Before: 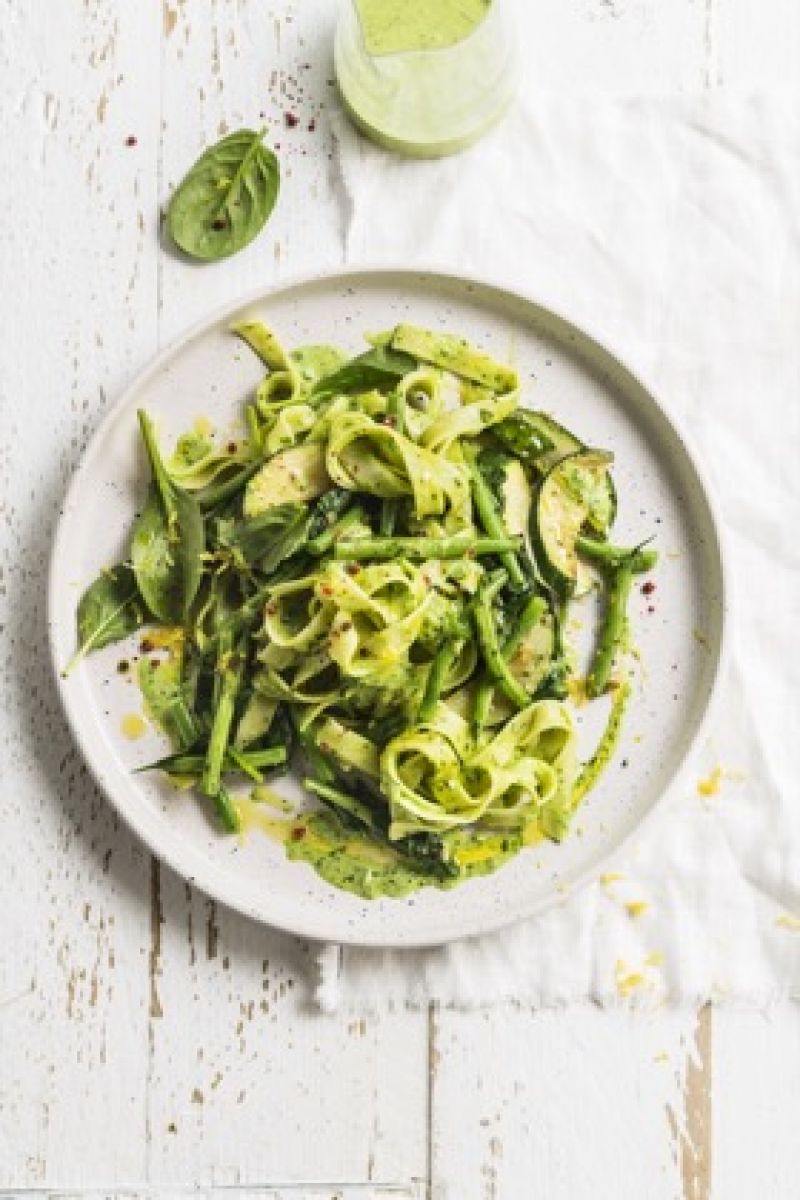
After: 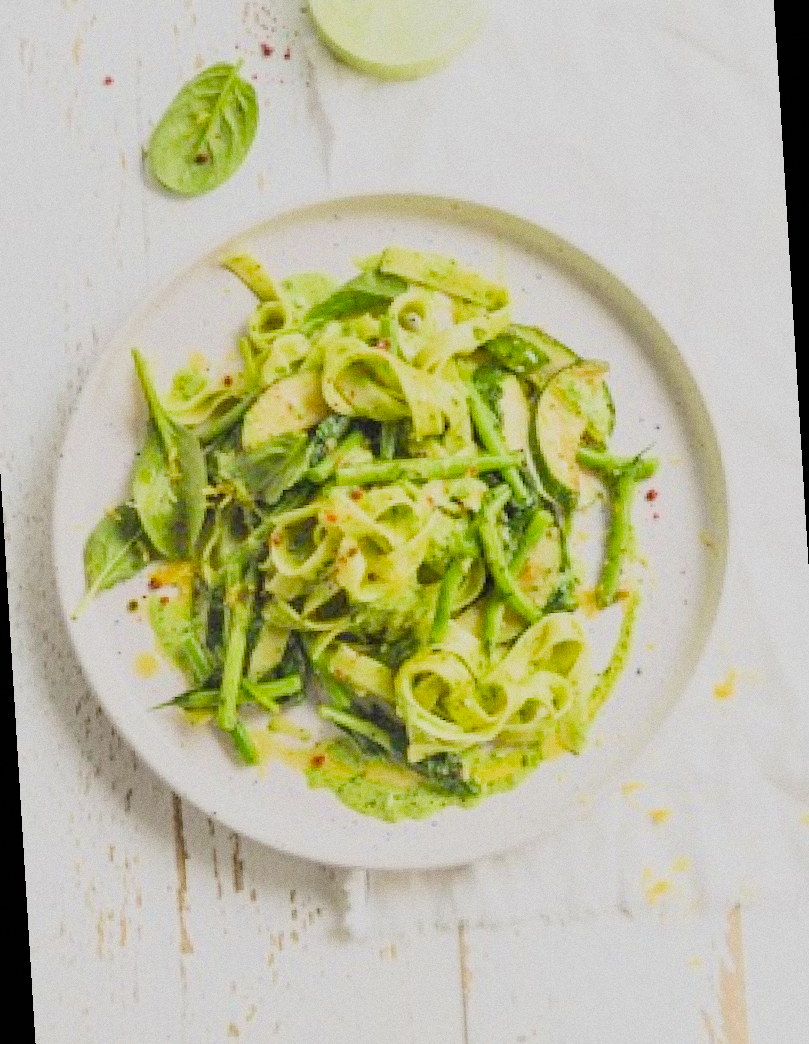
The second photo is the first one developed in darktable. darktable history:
grain: coarseness 0.09 ISO
filmic rgb: white relative exposure 8 EV, threshold 3 EV, hardness 2.44, latitude 10.07%, contrast 0.72, highlights saturation mix 10%, shadows ↔ highlights balance 1.38%, color science v4 (2020), enable highlight reconstruction true
rotate and perspective: rotation -3.52°, crop left 0.036, crop right 0.964, crop top 0.081, crop bottom 0.919
exposure: black level correction 0, exposure 1.4 EV, compensate highlight preservation false
